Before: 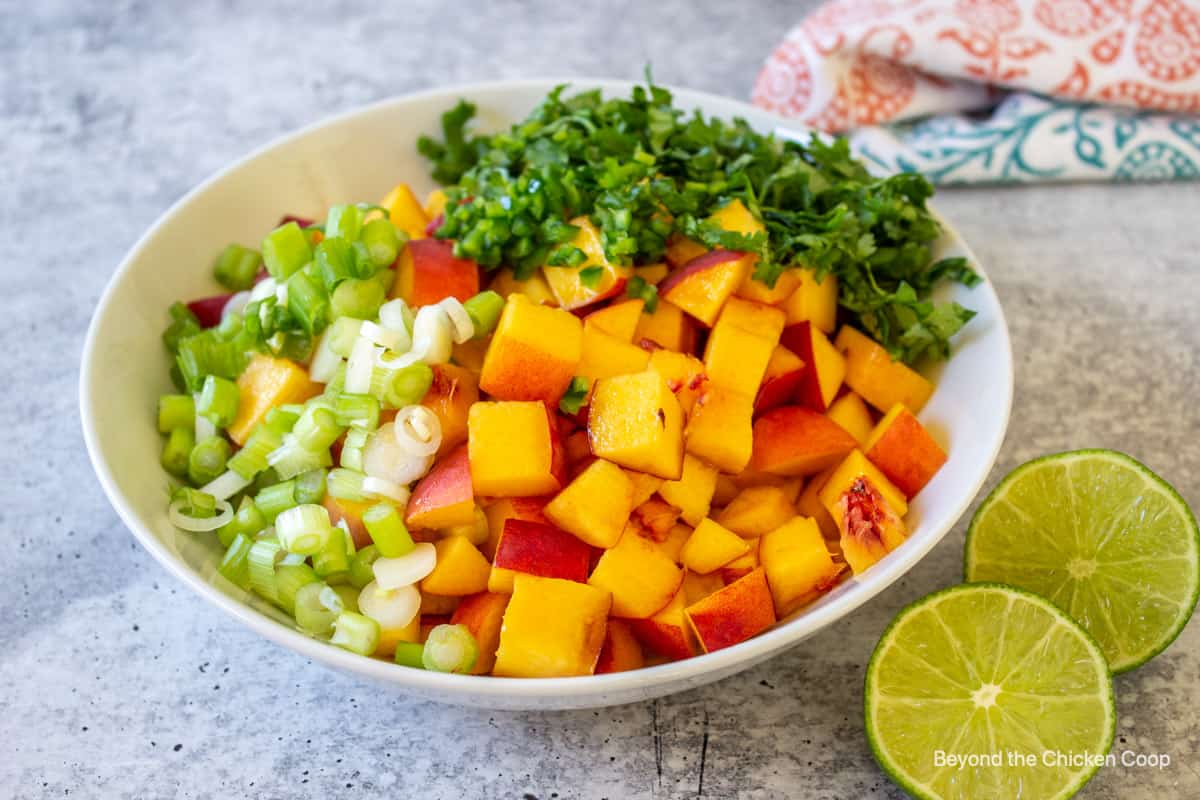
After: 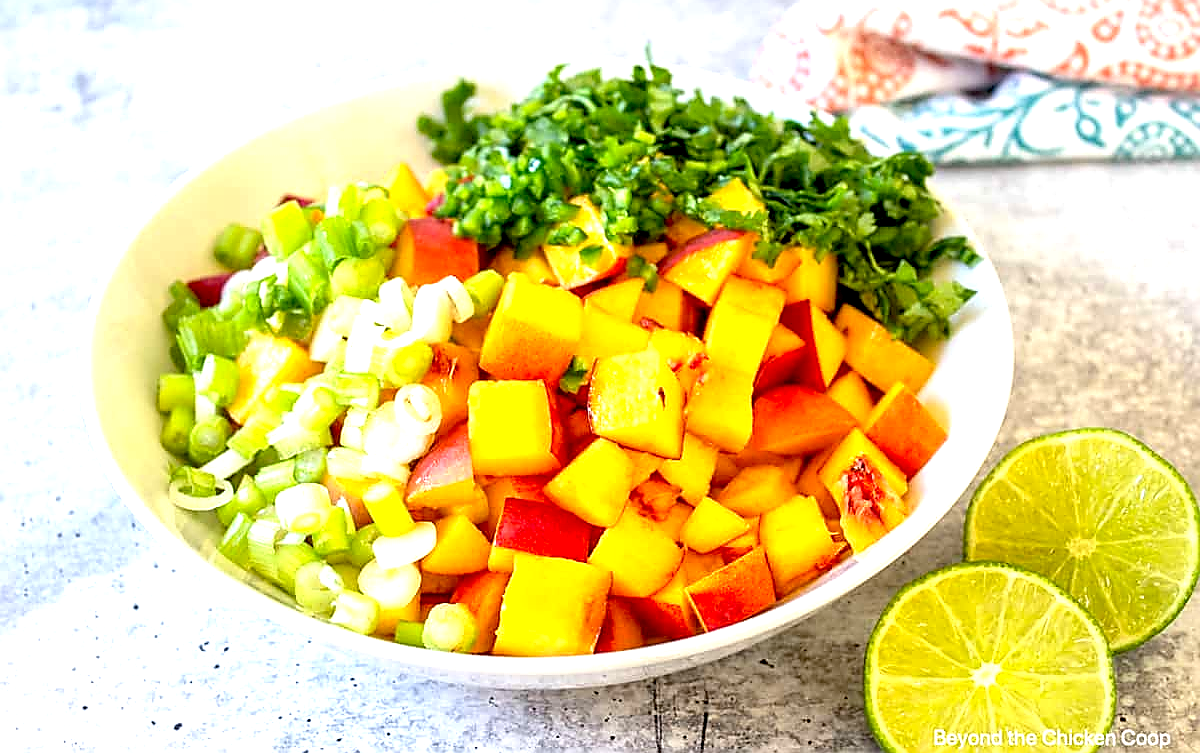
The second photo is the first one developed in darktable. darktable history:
crop and rotate: top 2.638%, bottom 3.115%
exposure: black level correction 0.008, exposure 0.983 EV, compensate exposure bias true
sharpen: radius 1.39, amount 1.248, threshold 0.611
